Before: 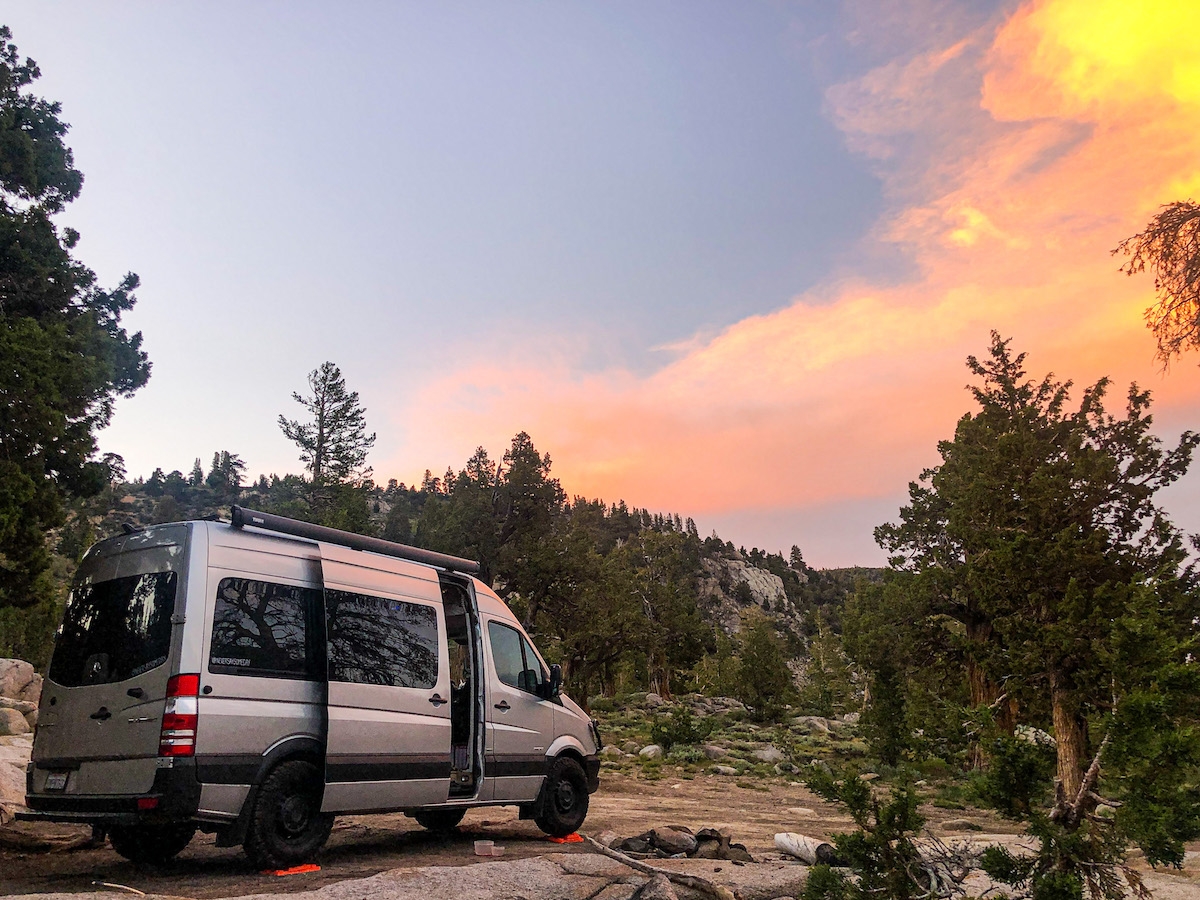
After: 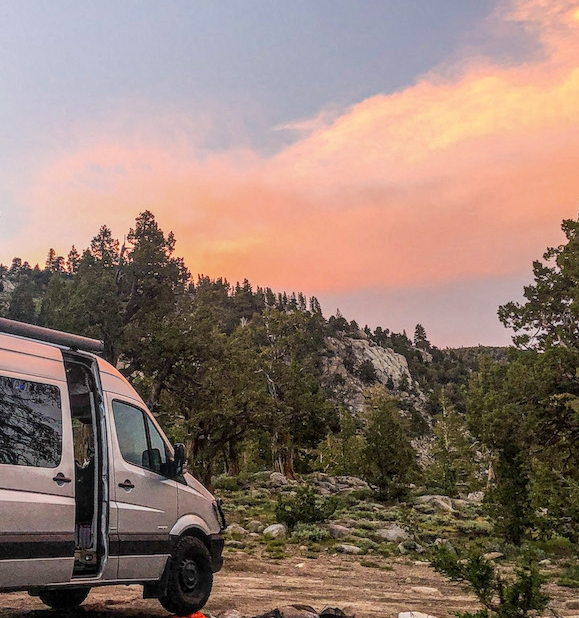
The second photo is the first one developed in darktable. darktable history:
crop: left 31.379%, top 24.658%, right 20.326%, bottom 6.628%
local contrast: highlights 0%, shadows 0%, detail 133%
